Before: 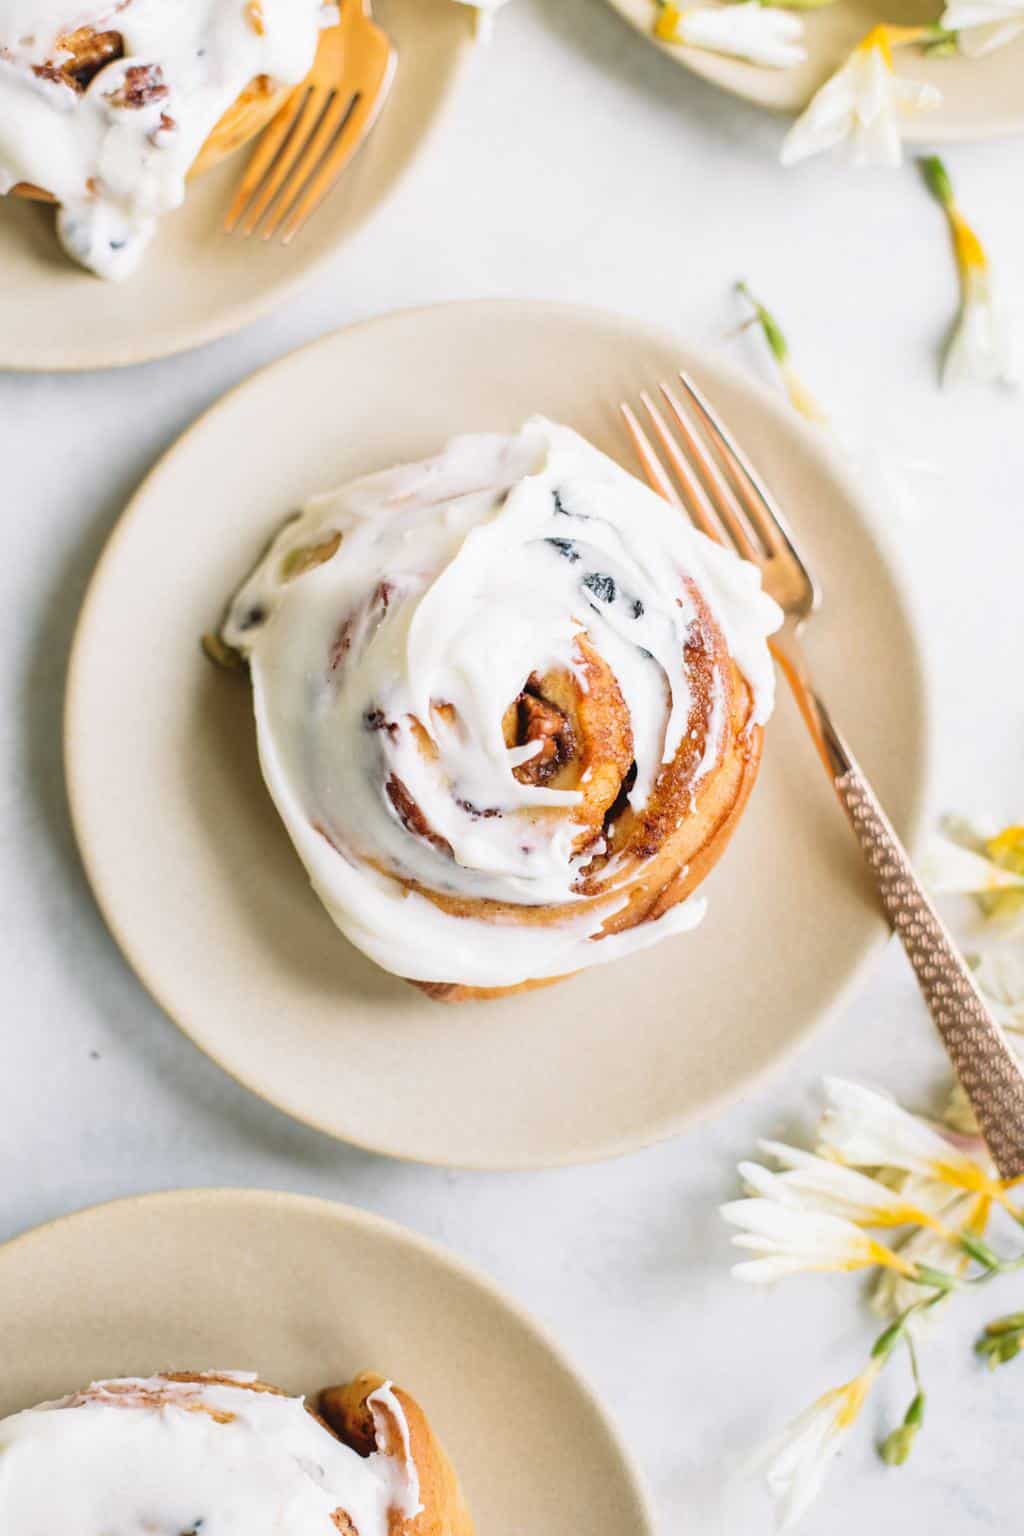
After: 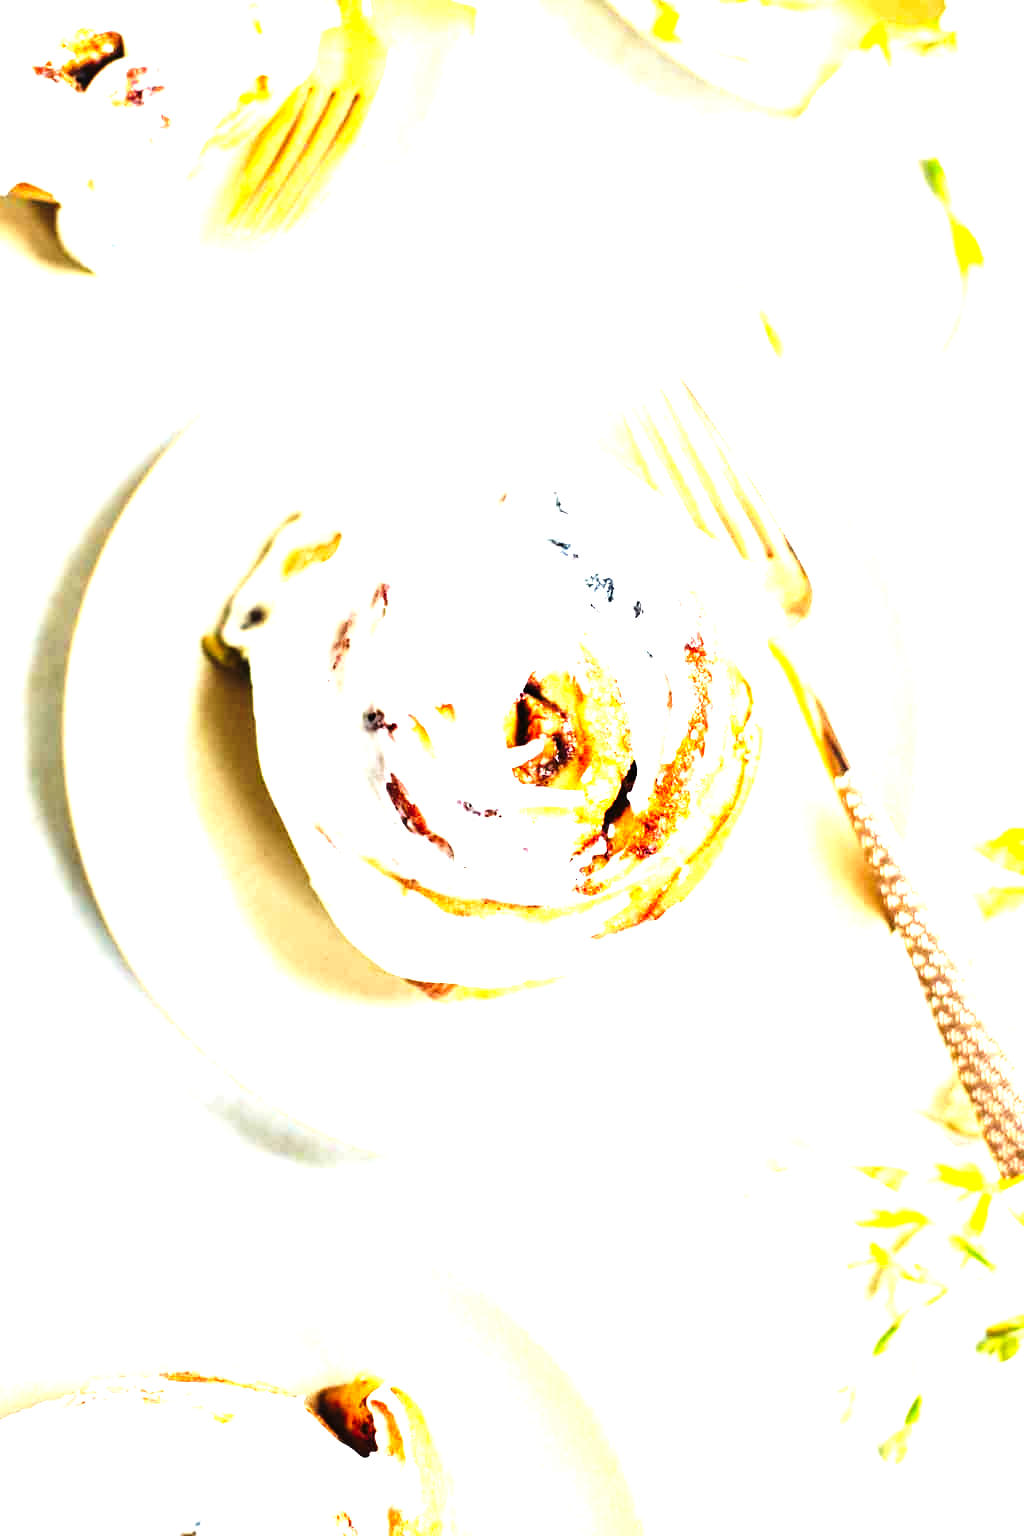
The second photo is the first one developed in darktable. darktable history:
levels: levels [0.012, 0.367, 0.697]
base curve: curves: ch0 [(0, 0) (0.036, 0.025) (0.121, 0.166) (0.206, 0.329) (0.605, 0.79) (1, 1)], preserve colors none
